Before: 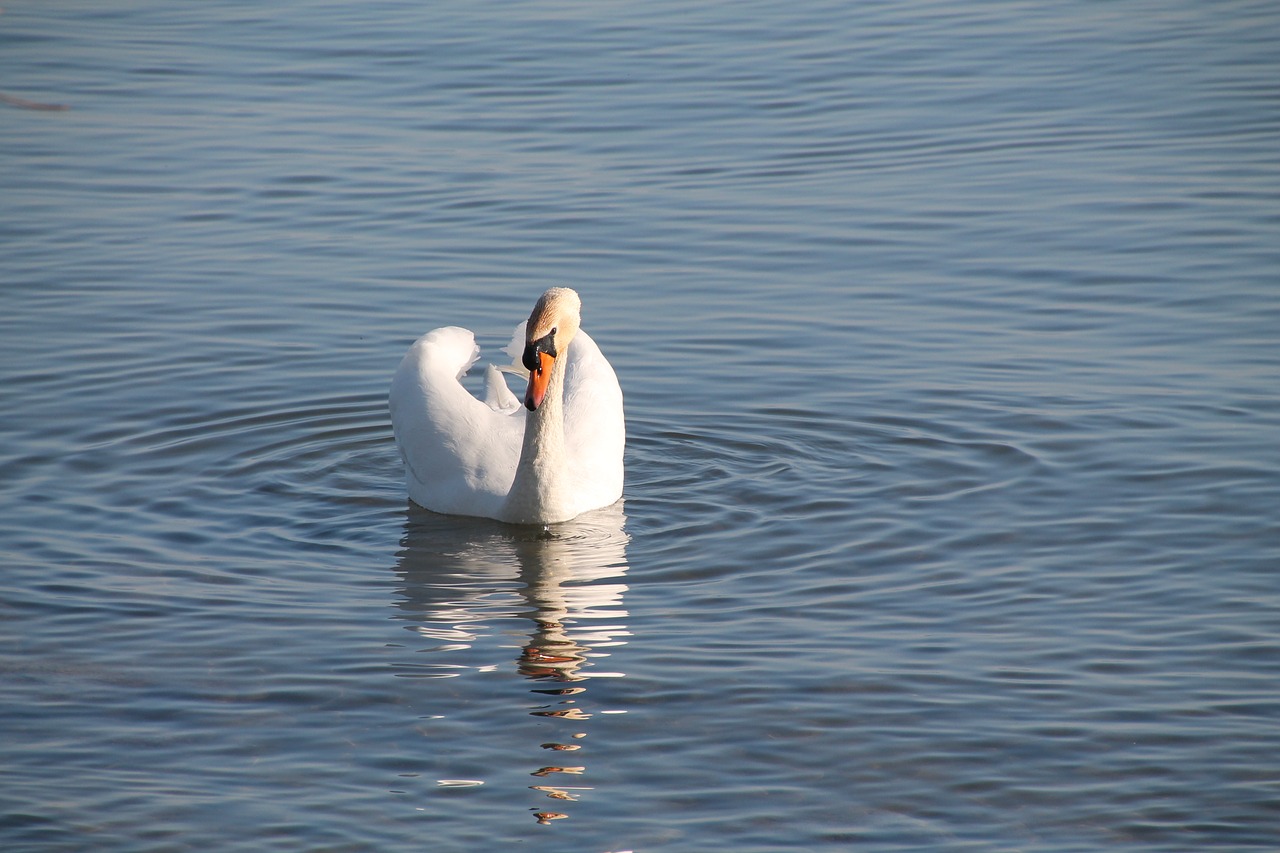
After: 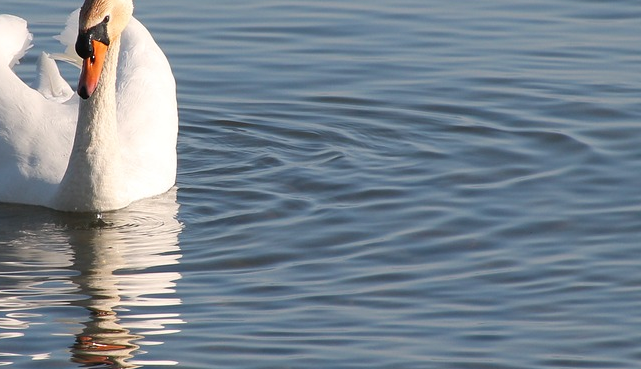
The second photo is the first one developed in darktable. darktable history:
crop: left 34.94%, top 36.684%, right 14.978%, bottom 19.991%
